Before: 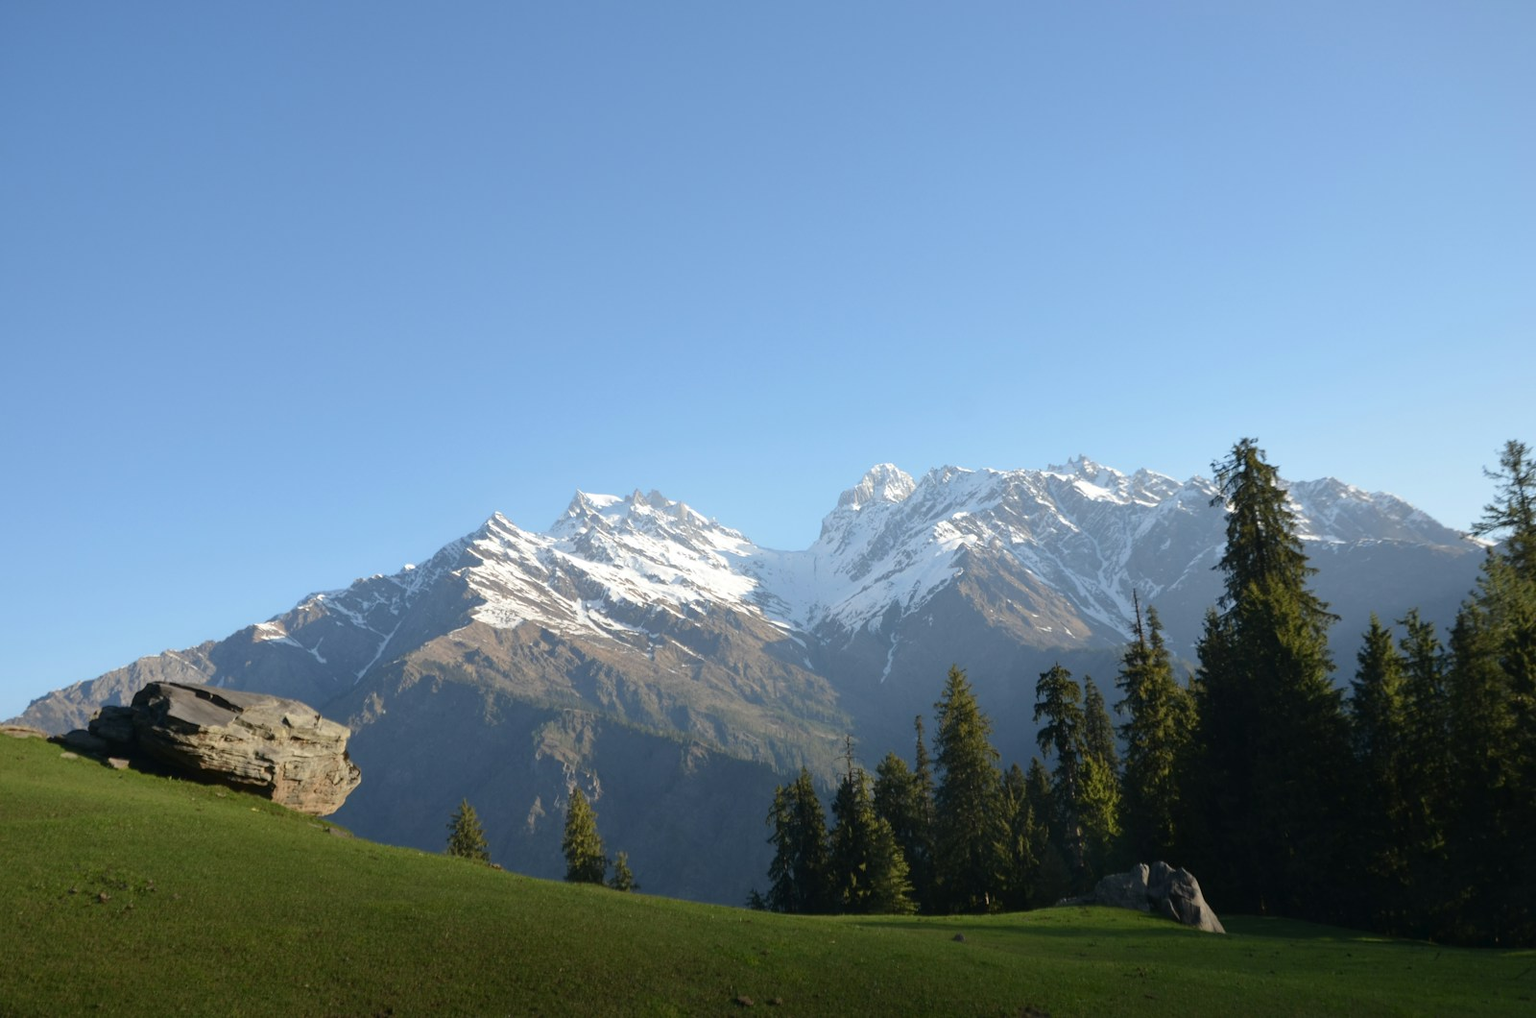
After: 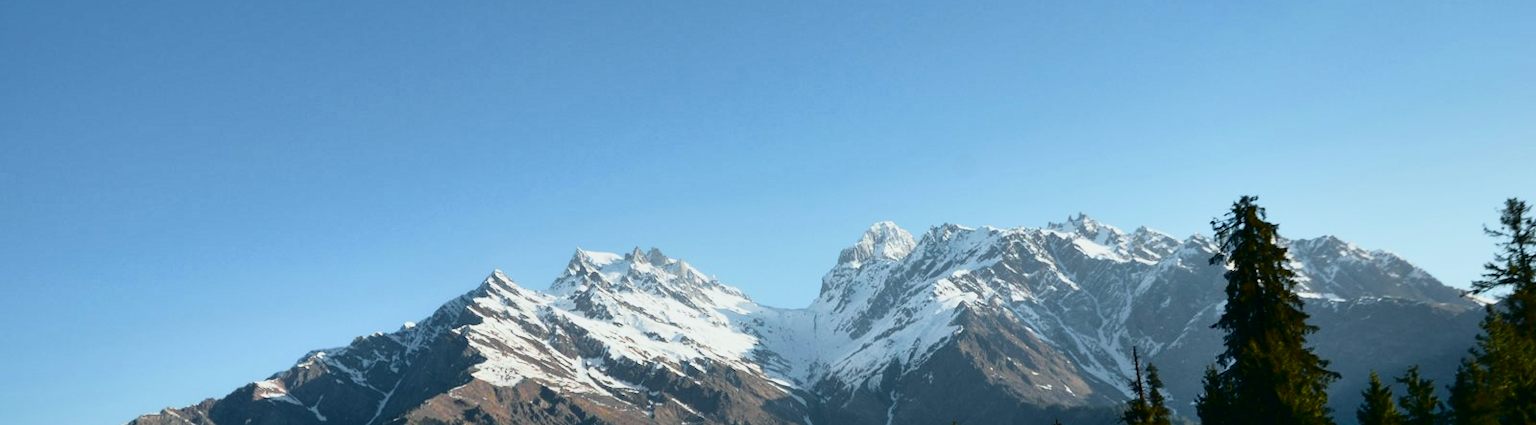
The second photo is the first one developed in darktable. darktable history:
tone curve: curves: ch0 [(0, 0.008) (0.081, 0.044) (0.177, 0.123) (0.283, 0.253) (0.416, 0.449) (0.495, 0.524) (0.661, 0.756) (0.796, 0.859) (1, 0.951)]; ch1 [(0, 0) (0.161, 0.092) (0.35, 0.33) (0.392, 0.392) (0.427, 0.426) (0.479, 0.472) (0.505, 0.5) (0.521, 0.524) (0.567, 0.564) (0.583, 0.588) (0.625, 0.627) (0.678, 0.733) (1, 1)]; ch2 [(0, 0) (0.346, 0.362) (0.404, 0.427) (0.502, 0.499) (0.531, 0.523) (0.544, 0.561) (0.58, 0.59) (0.629, 0.642) (0.717, 0.678) (1, 1)], color space Lab, independent channels, preserve colors none
shadows and highlights: low approximation 0.01, soften with gaussian
contrast brightness saturation: contrast 0.1, brightness -0.26, saturation 0.14
crop and rotate: top 23.84%, bottom 34.294%
velvia: strength 15%
